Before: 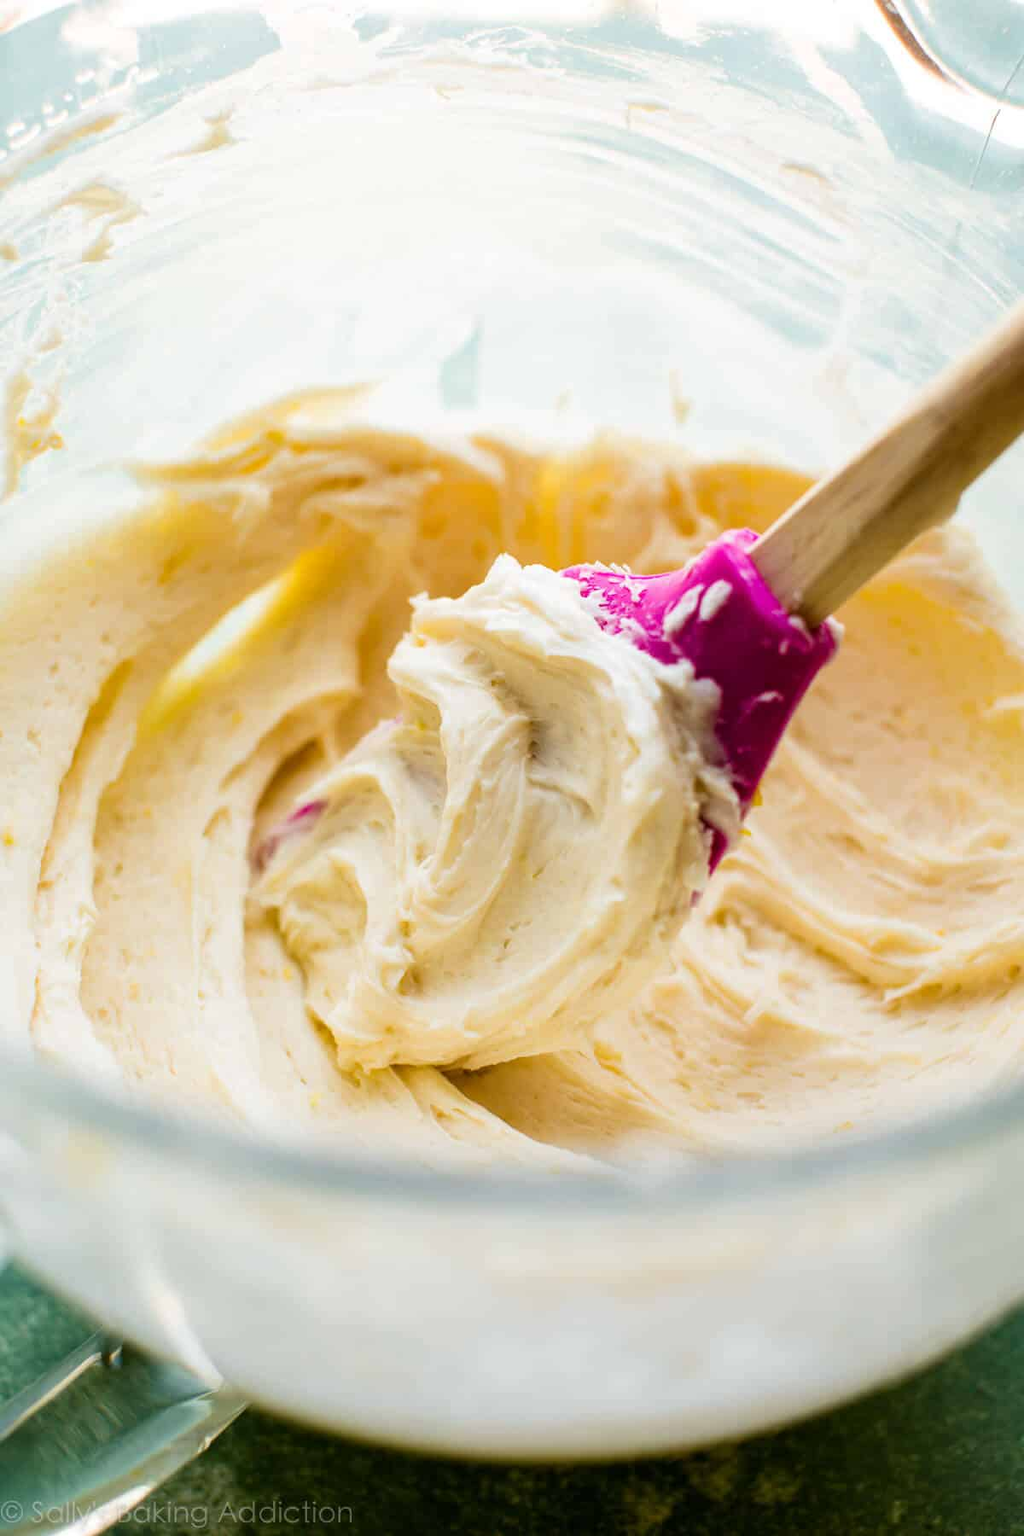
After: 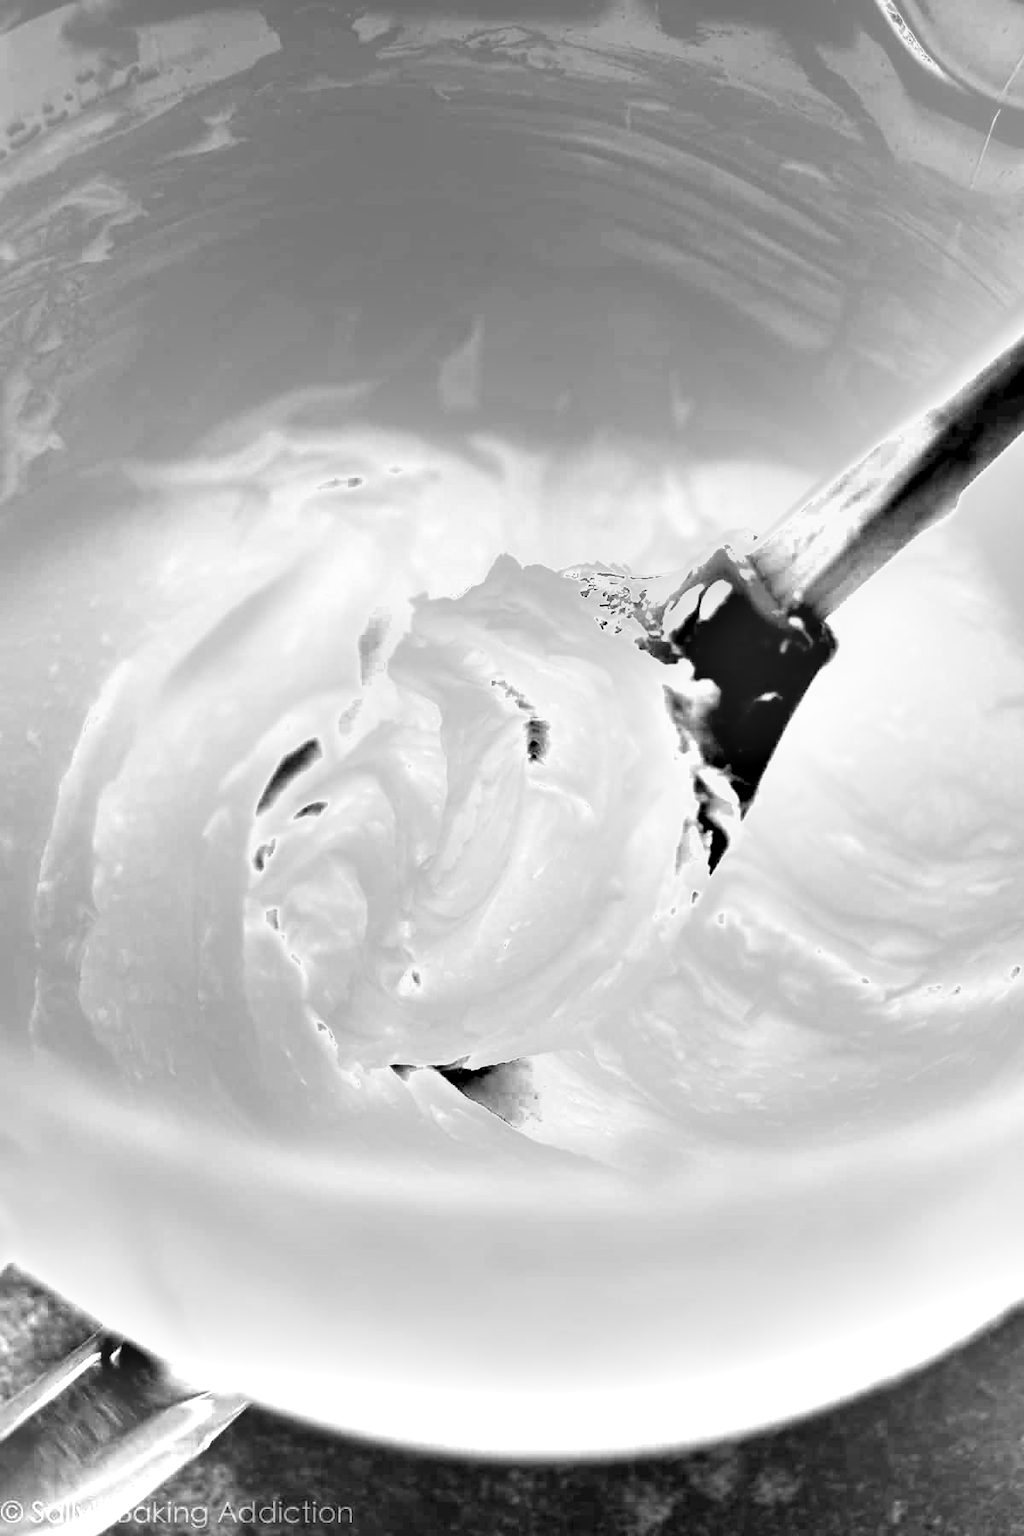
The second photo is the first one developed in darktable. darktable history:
monochrome: a -6.99, b 35.61, size 1.4
shadows and highlights: shadows 12, white point adjustment 1.2, soften with gaussian
white balance: red 1.045, blue 0.932
exposure: black level correction 0, exposure 1.6 EV, compensate exposure bias true, compensate highlight preservation false
